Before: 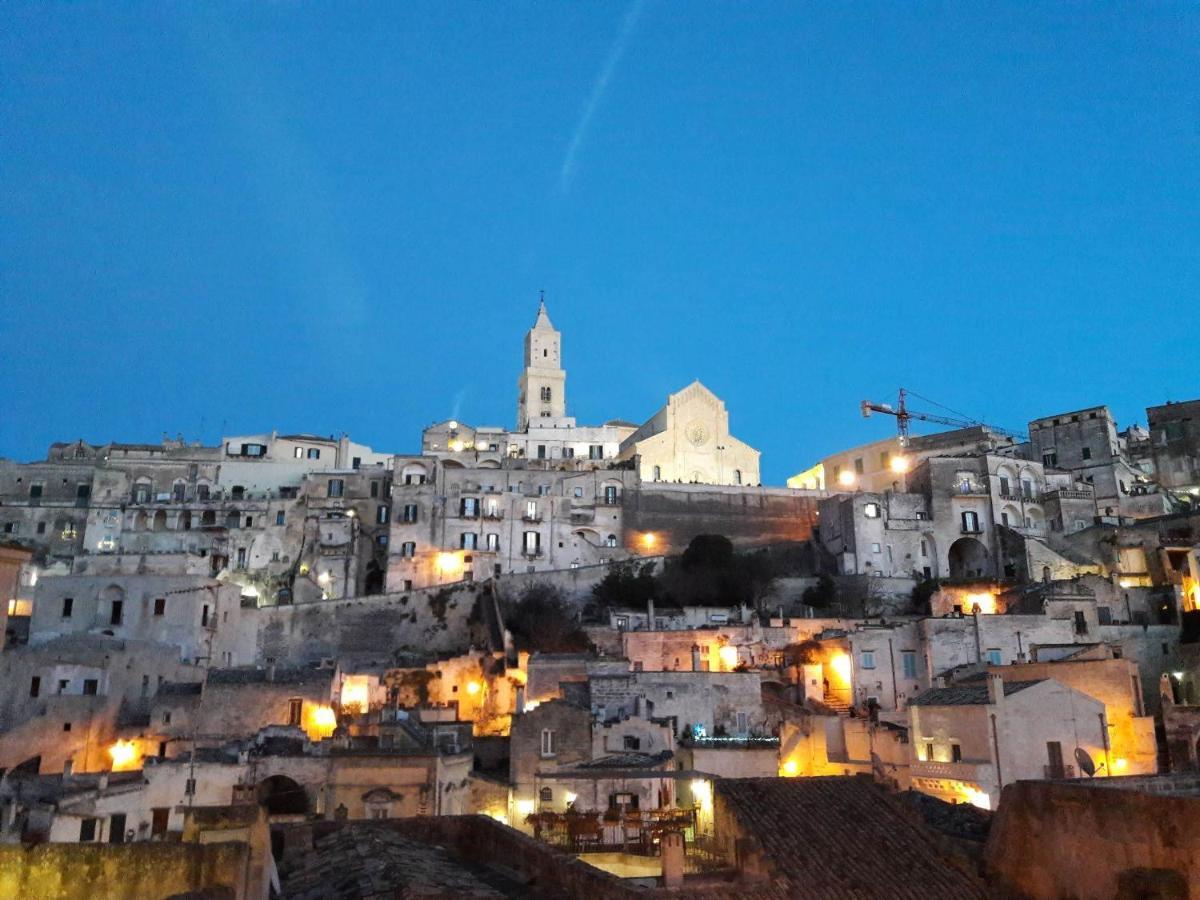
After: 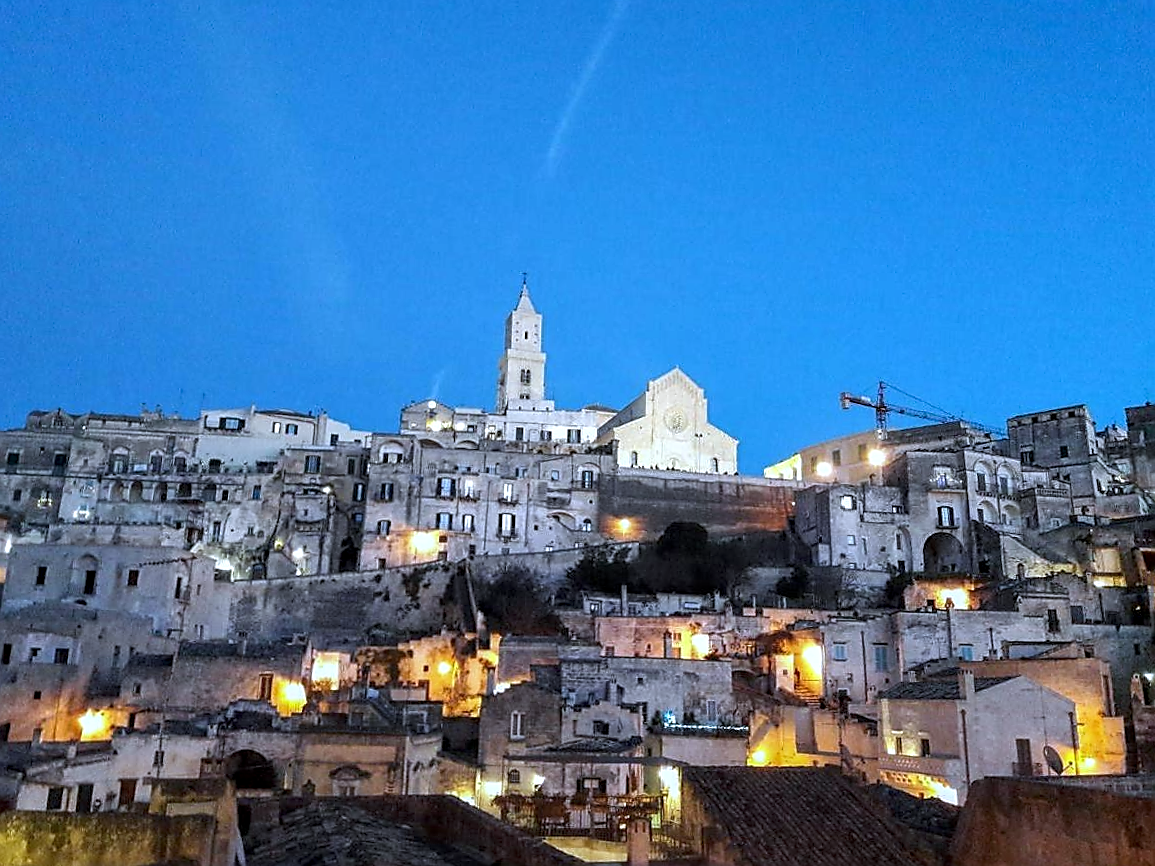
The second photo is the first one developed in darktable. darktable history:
sharpen: radius 1.4, amount 1.25, threshold 0.7
local contrast: detail 130%
white balance: red 0.926, green 1.003, blue 1.133
crop and rotate: angle -1.69°
